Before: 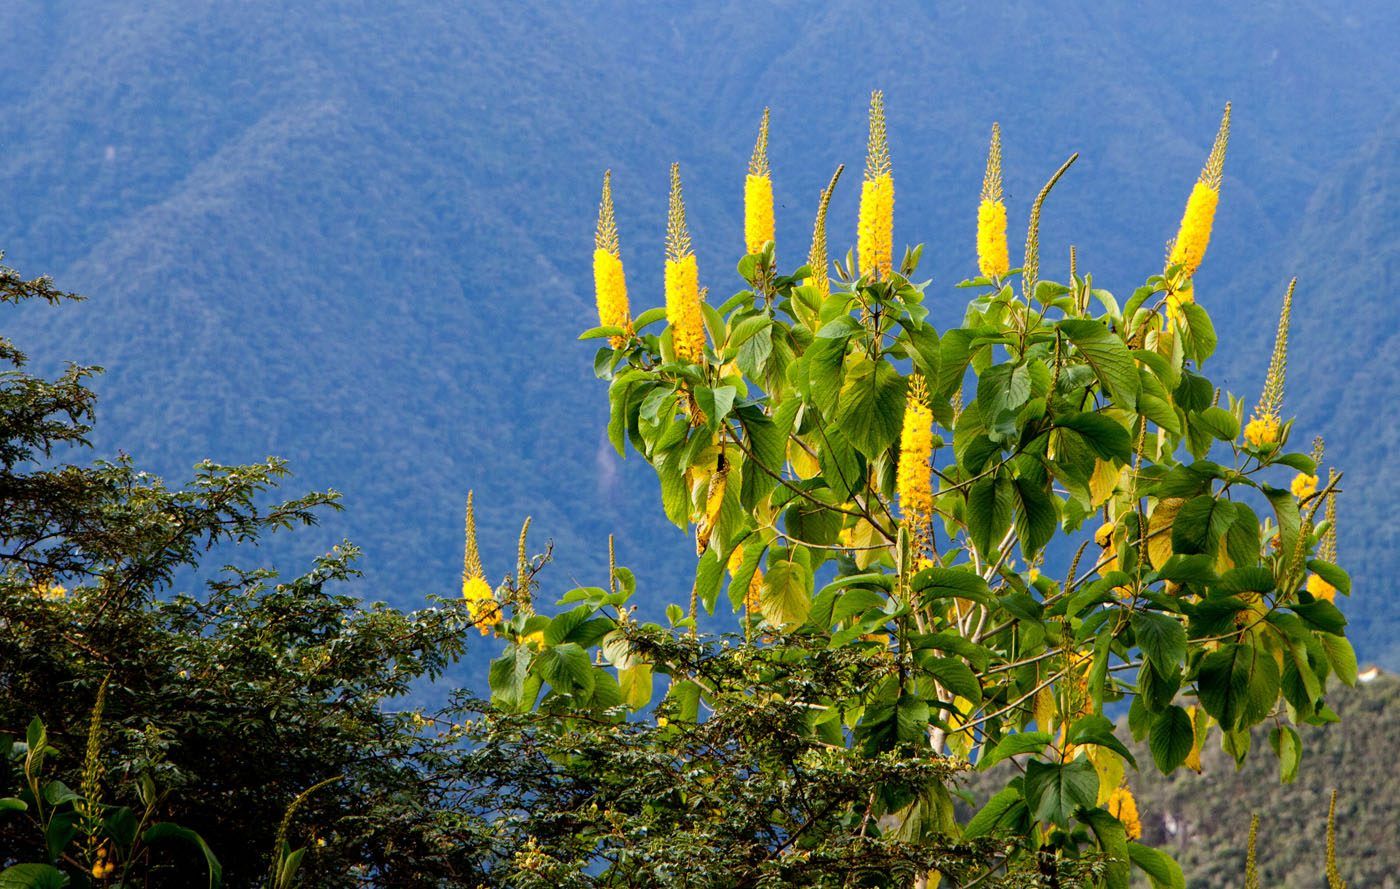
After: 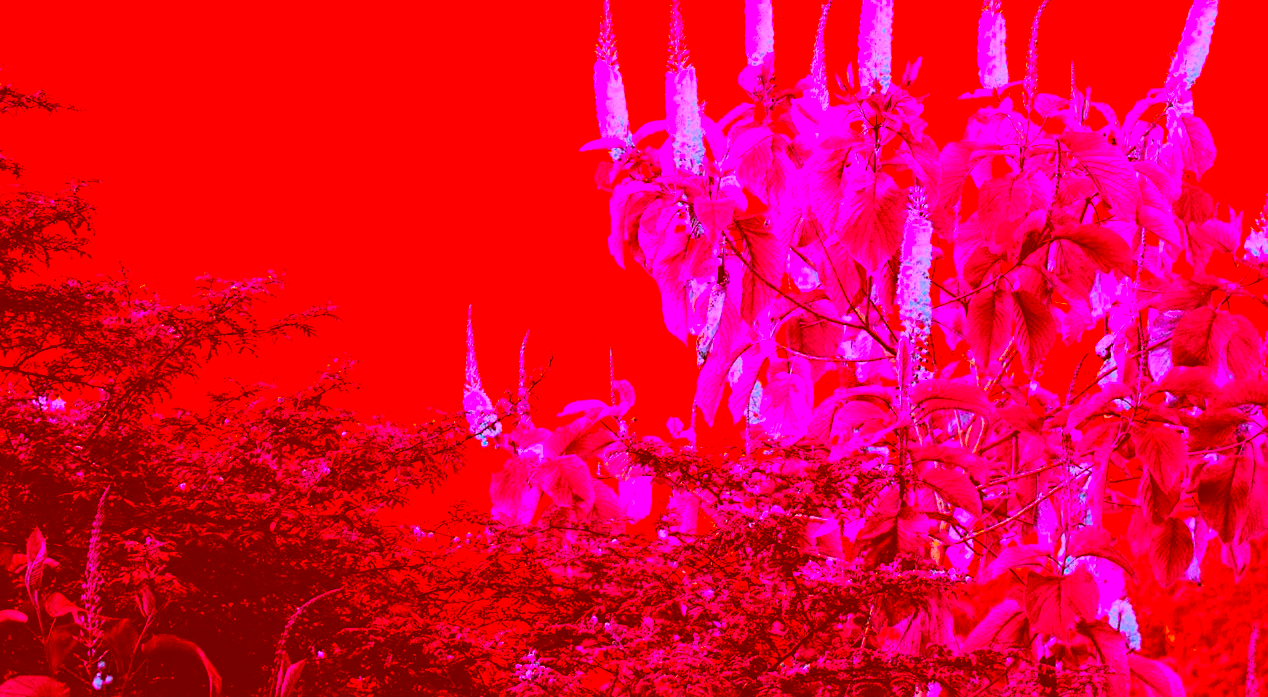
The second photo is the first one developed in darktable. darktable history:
sharpen: amount 0.213
color correction: highlights a* -38.96, highlights b* -39.76, shadows a* -39.5, shadows b* -39.22, saturation -2.96
crop: top 21.24%, right 9.401%, bottom 0.249%
